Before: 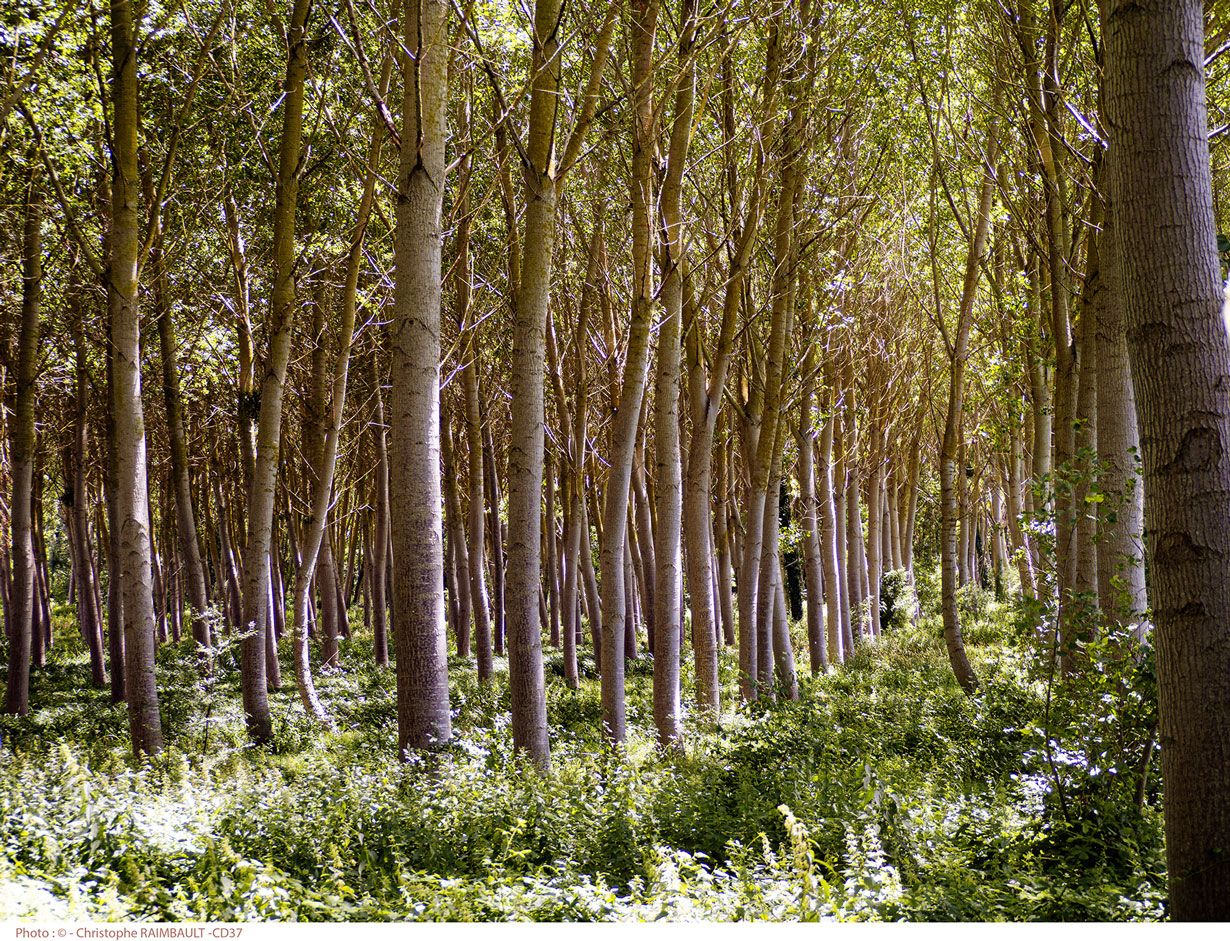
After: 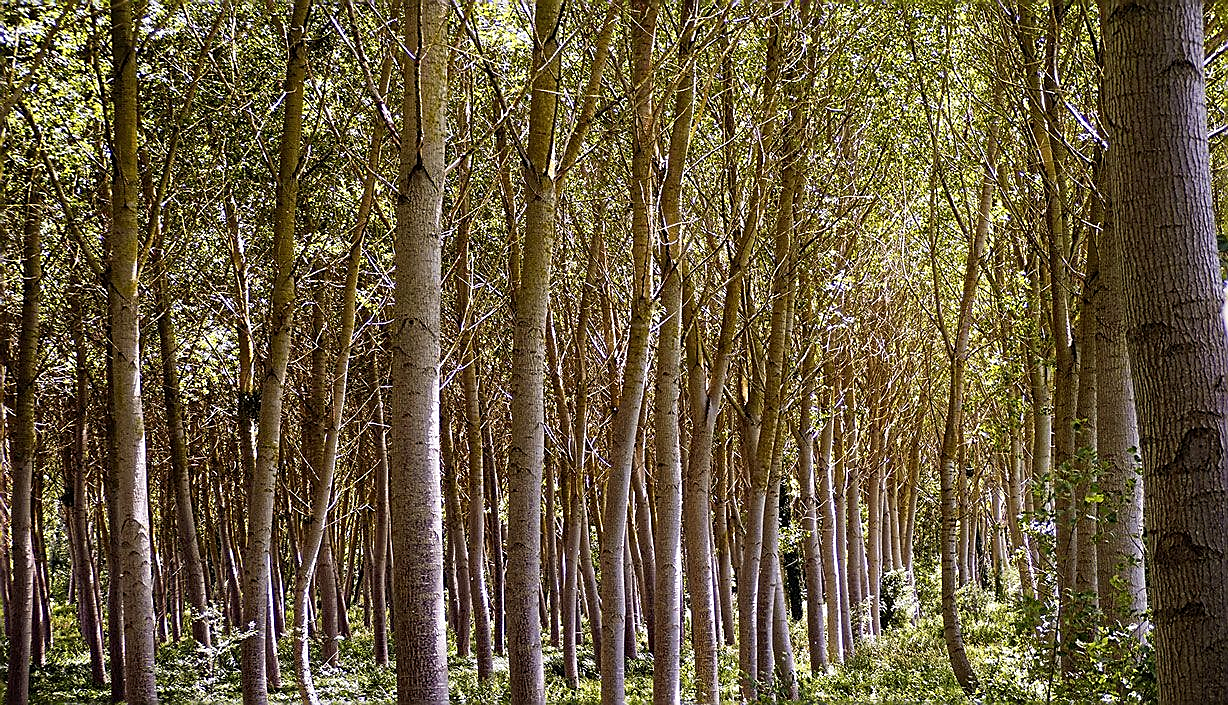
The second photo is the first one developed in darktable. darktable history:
crop: bottom 24.967%
sharpen: radius 1.4, amount 1.25, threshold 0.7
